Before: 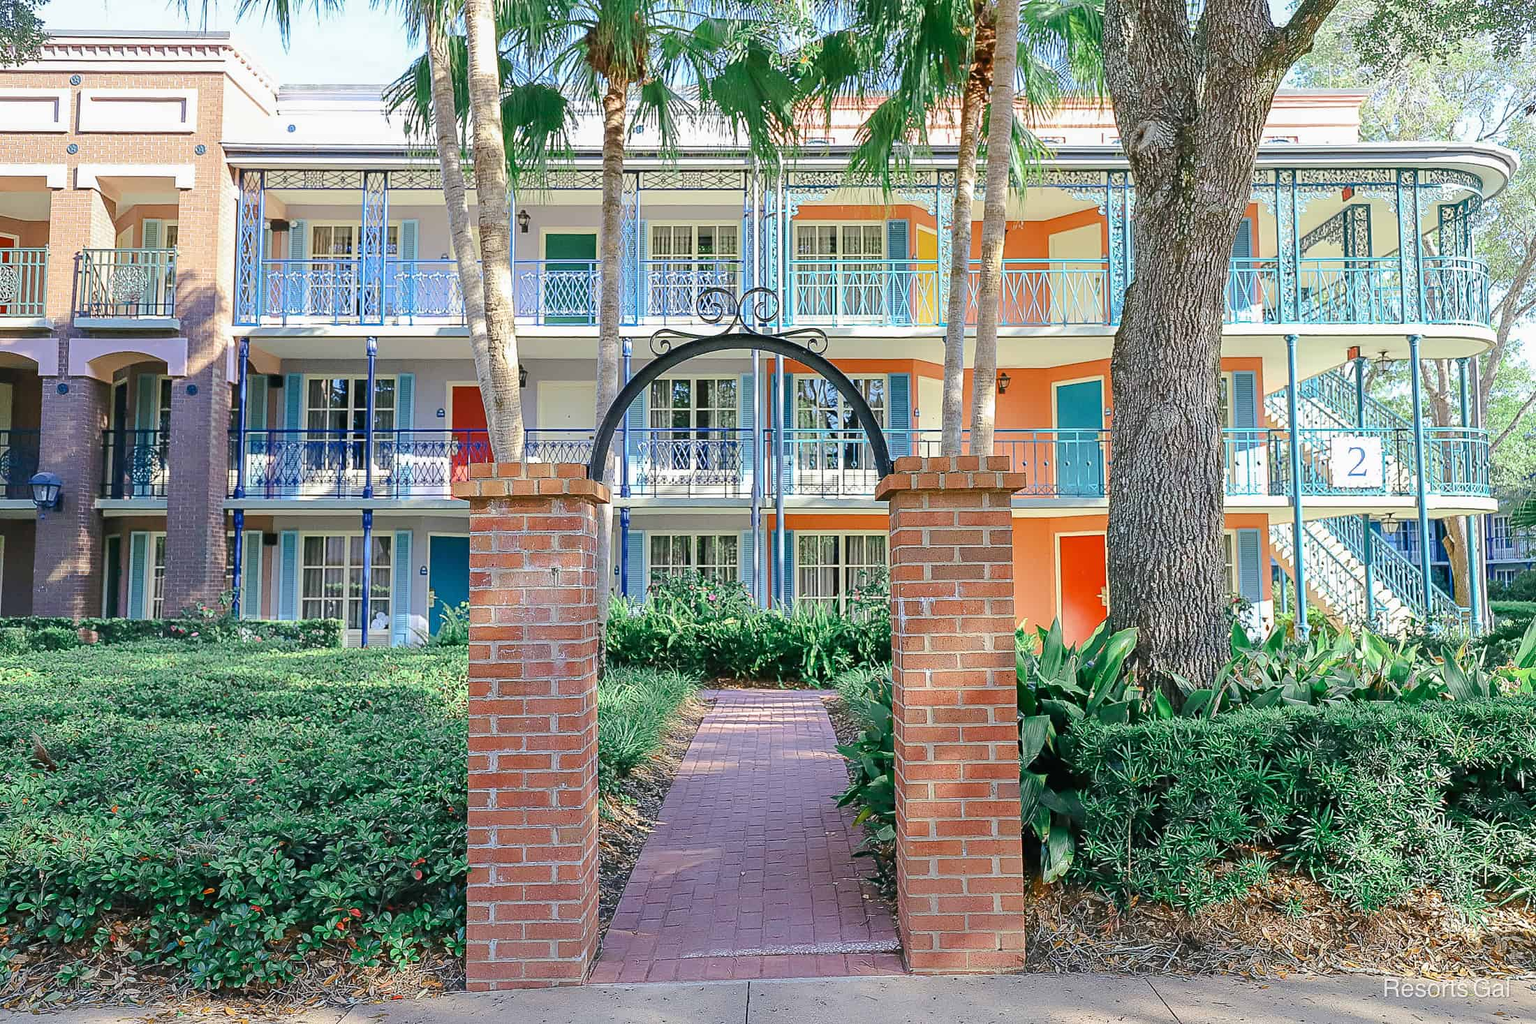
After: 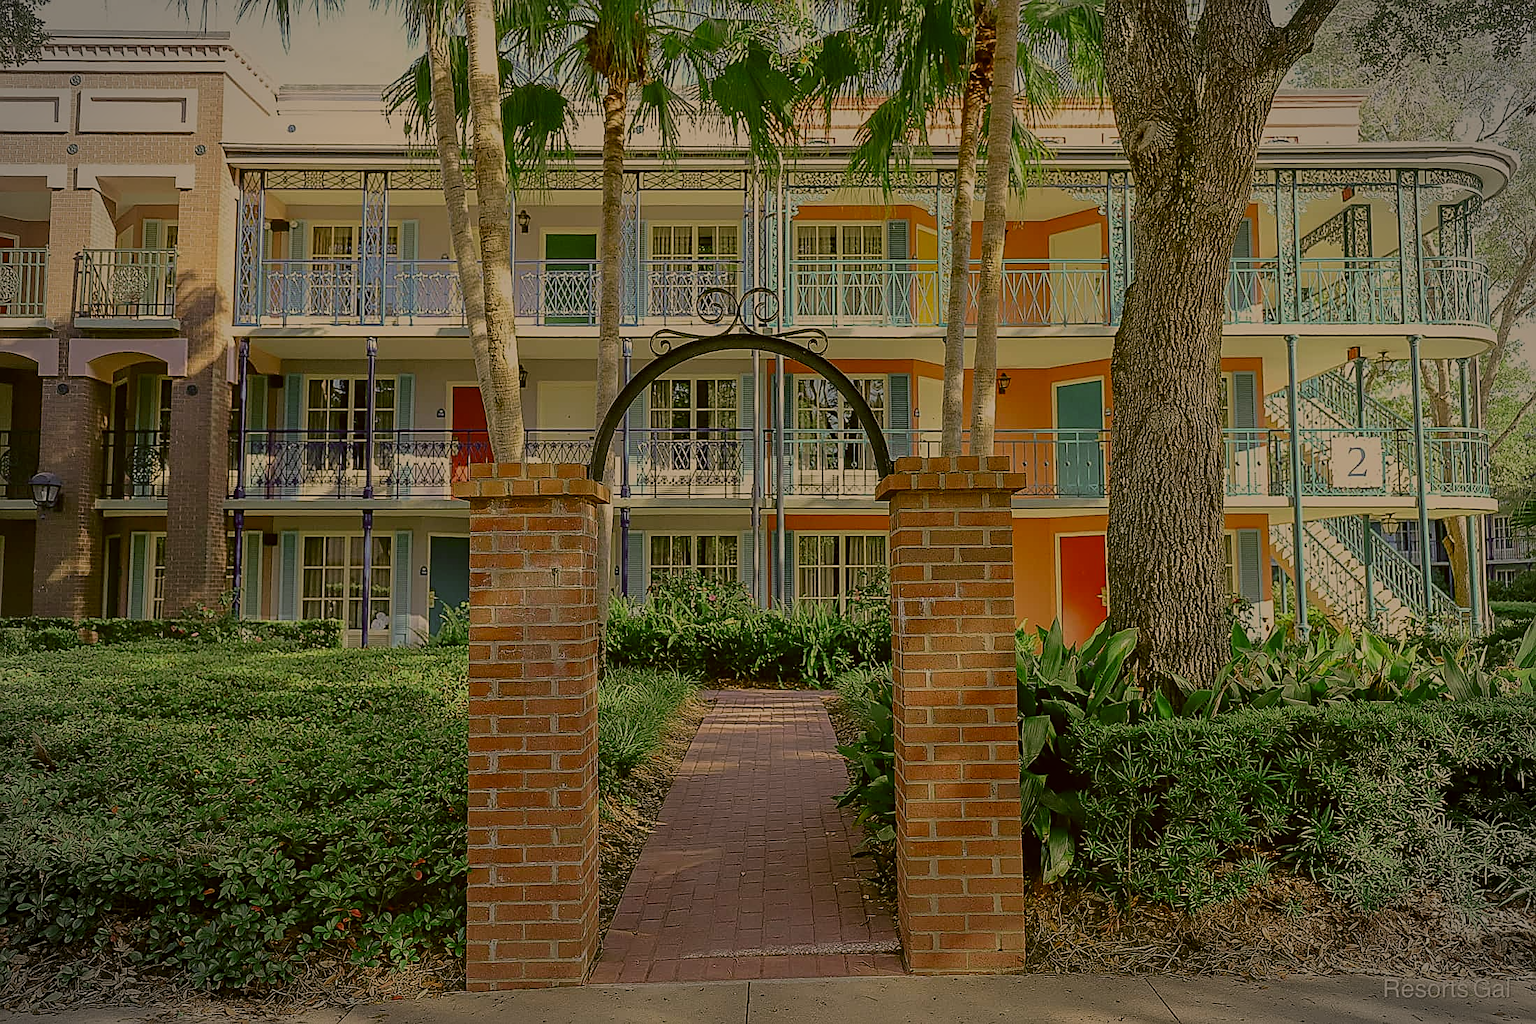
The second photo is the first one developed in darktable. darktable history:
sharpen: on, module defaults
vignetting: fall-off start 90.95%, fall-off radius 38.66%, brightness -0.339, width/height ratio 1.223, shape 1.29
exposure: exposure -1.457 EV, compensate highlight preservation false
color correction: highlights a* 8.28, highlights b* 15.14, shadows a* -0.534, shadows b* 25.74
